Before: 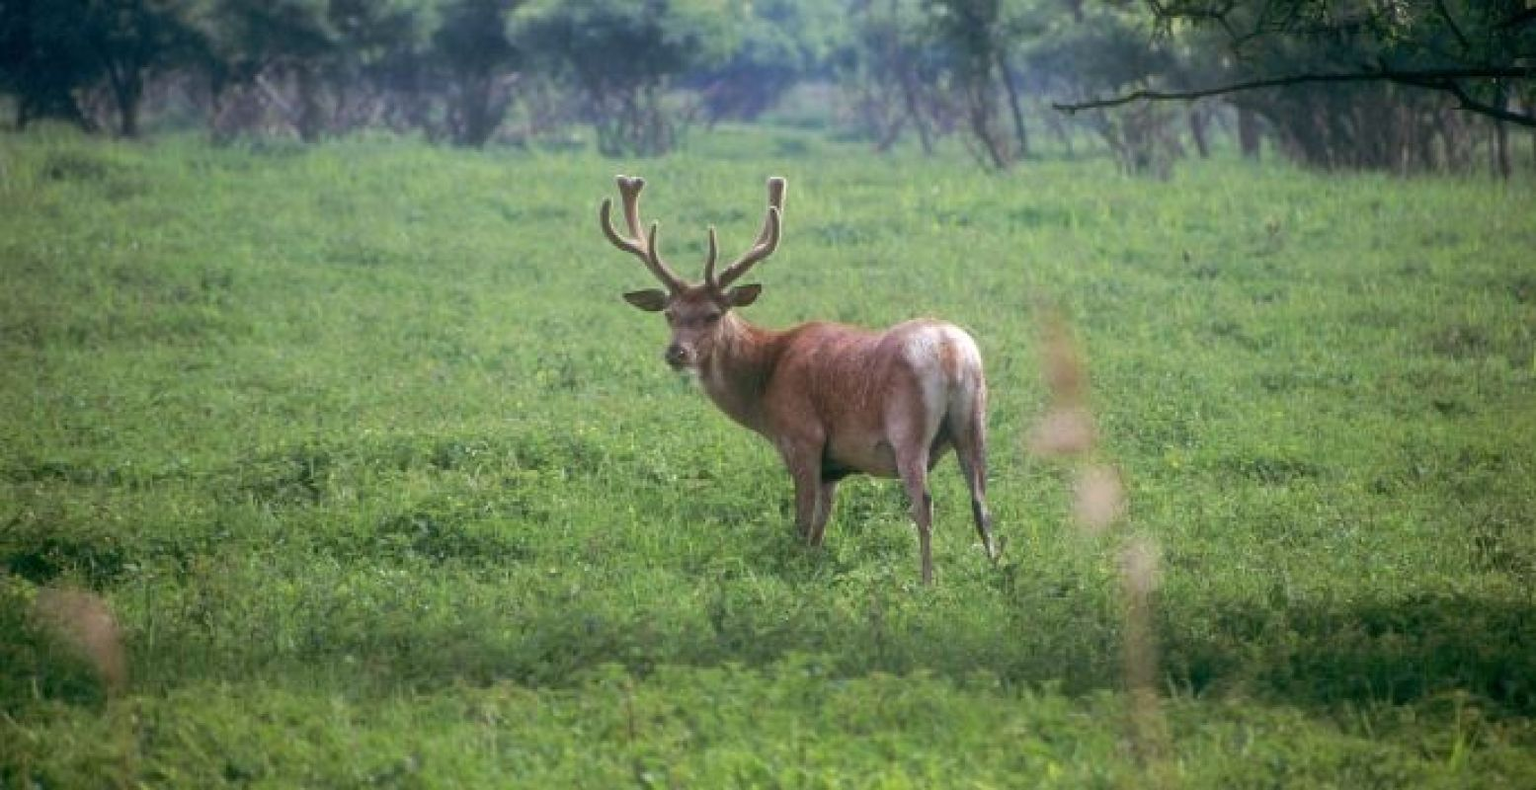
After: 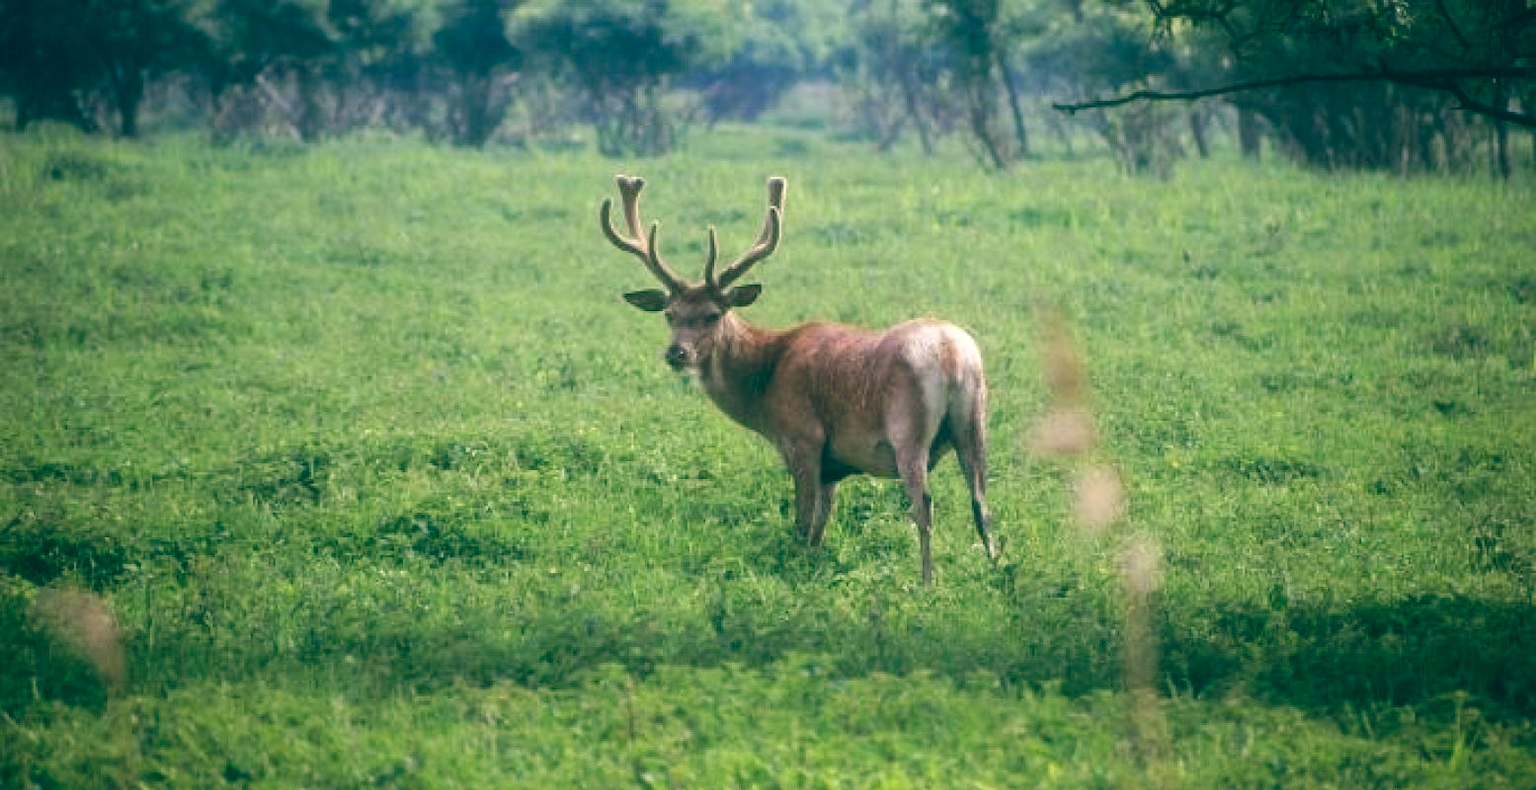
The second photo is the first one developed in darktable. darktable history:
tone curve: curves: ch0 [(0, 0) (0.003, 0.019) (0.011, 0.022) (0.025, 0.03) (0.044, 0.049) (0.069, 0.08) (0.1, 0.111) (0.136, 0.144) (0.177, 0.189) (0.224, 0.23) (0.277, 0.285) (0.335, 0.356) (0.399, 0.428) (0.468, 0.511) (0.543, 0.597) (0.623, 0.682) (0.709, 0.773) (0.801, 0.865) (0.898, 0.945) (1, 1)], preserve colors none
color balance: lift [1.005, 0.99, 1.007, 1.01], gamma [1, 0.979, 1.011, 1.021], gain [0.923, 1.098, 1.025, 0.902], input saturation 90.45%, contrast 7.73%, output saturation 105.91%
